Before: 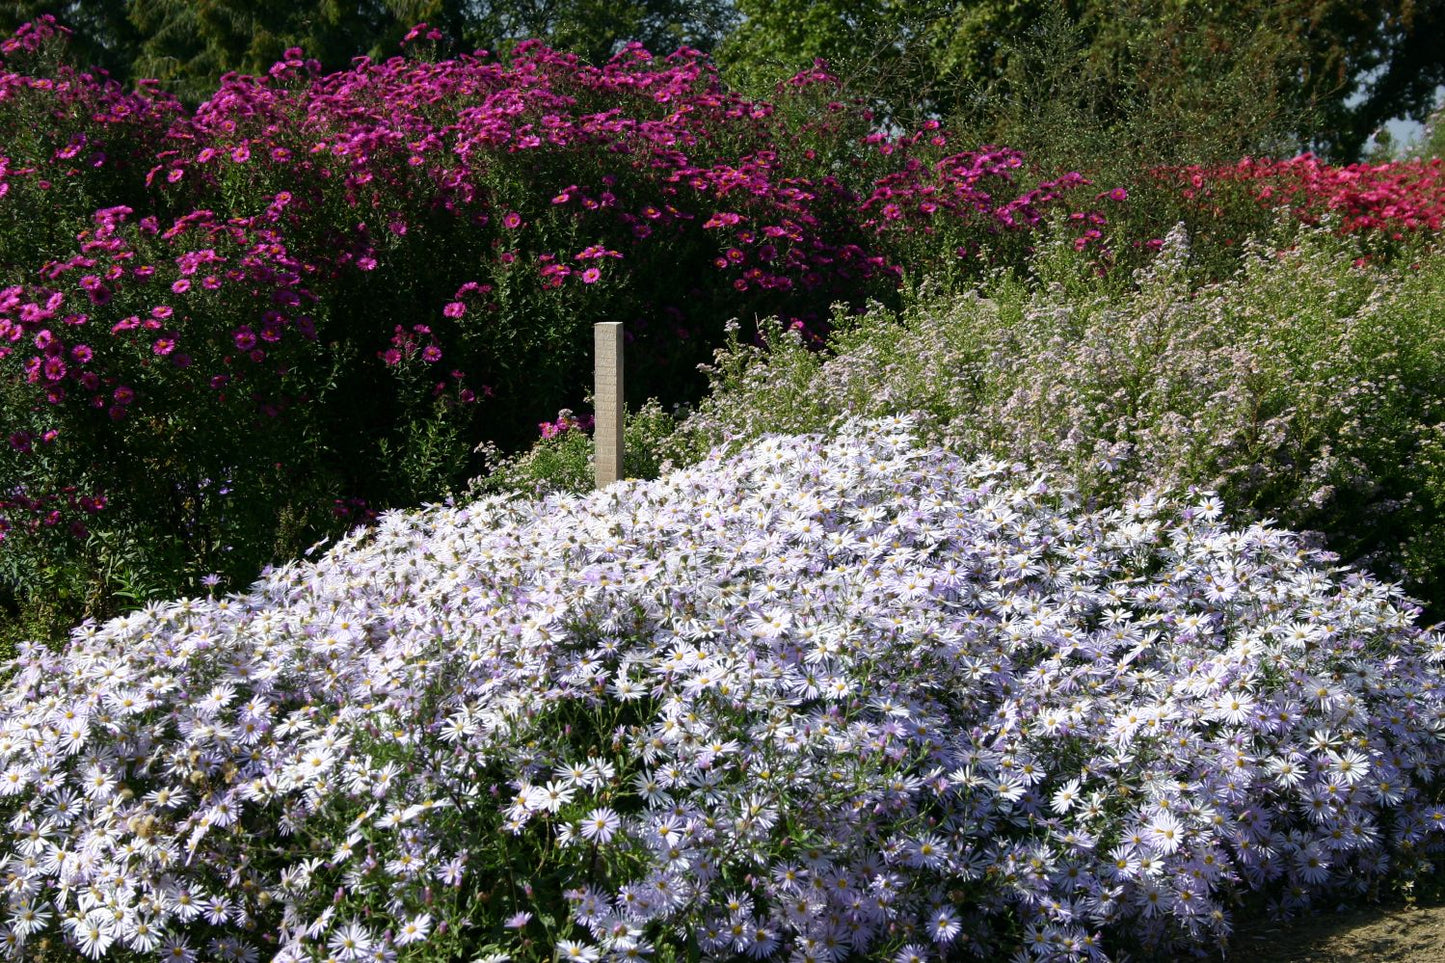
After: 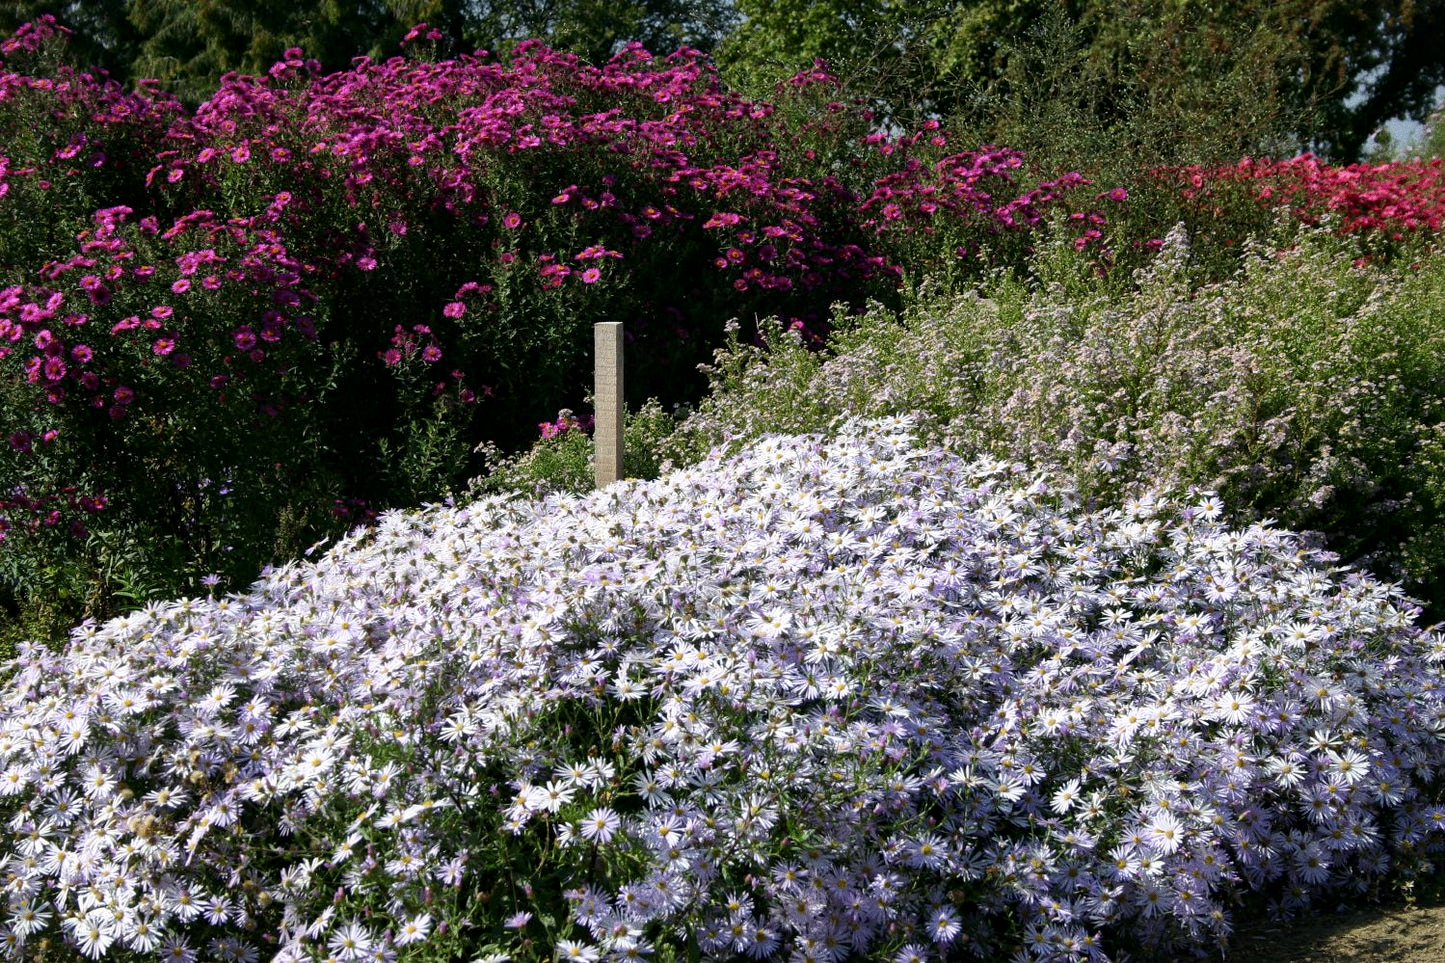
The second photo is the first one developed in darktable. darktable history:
local contrast: mode bilateral grid, contrast 20, coarseness 50, detail 130%, midtone range 0.2
grain: strength 26%
exposure: exposure -0.048 EV, compensate highlight preservation false
